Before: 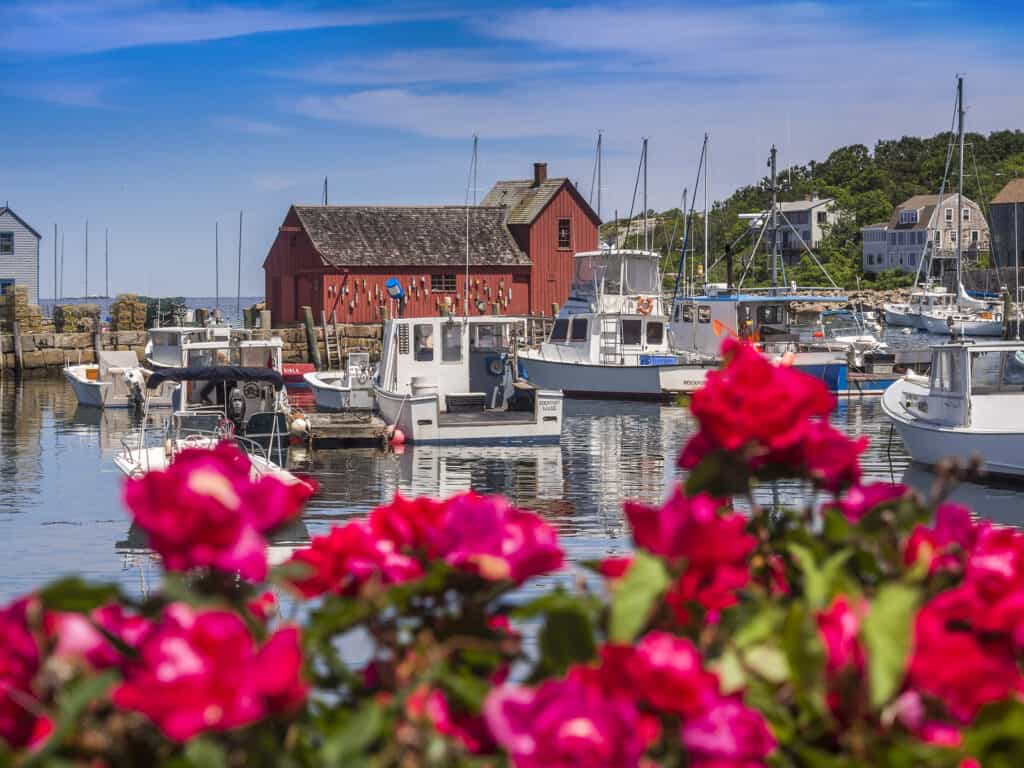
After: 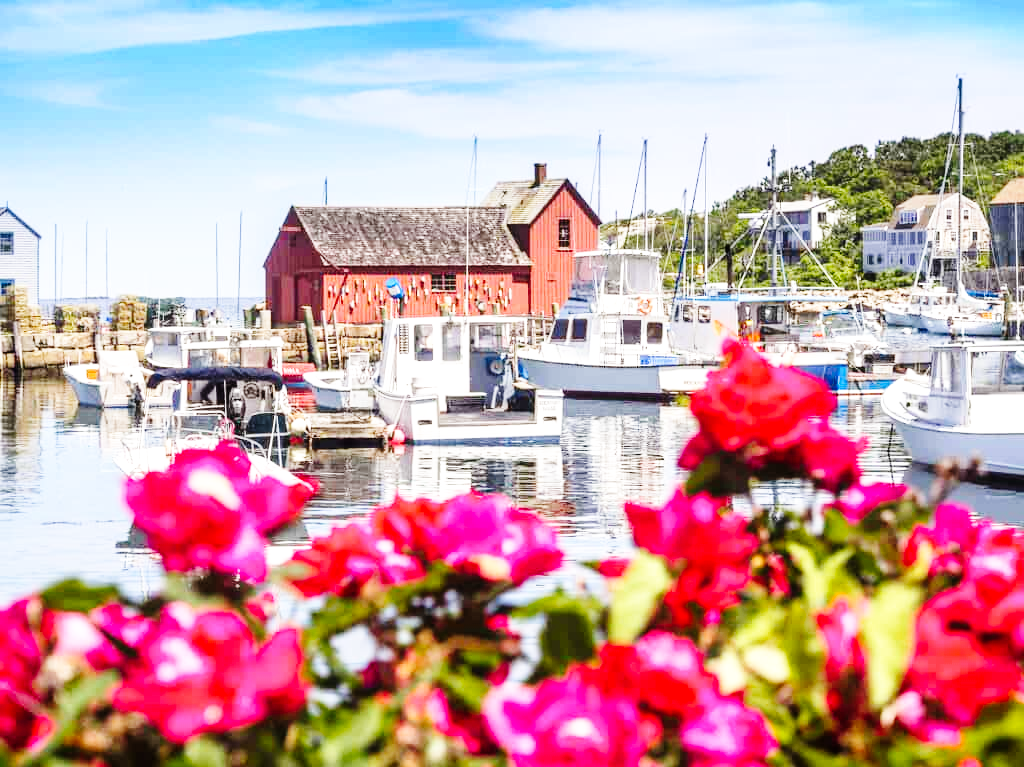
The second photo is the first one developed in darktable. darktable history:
base curve: curves: ch0 [(0, 0) (0, 0) (0.002, 0.001) (0.008, 0.003) (0.019, 0.011) (0.037, 0.037) (0.064, 0.11) (0.102, 0.232) (0.152, 0.379) (0.216, 0.524) (0.296, 0.665) (0.394, 0.789) (0.512, 0.881) (0.651, 0.945) (0.813, 0.986) (1, 1)], preserve colors none
exposure: black level correction 0, exposure 0.696 EV, compensate highlight preservation false
crop: bottom 0.067%
